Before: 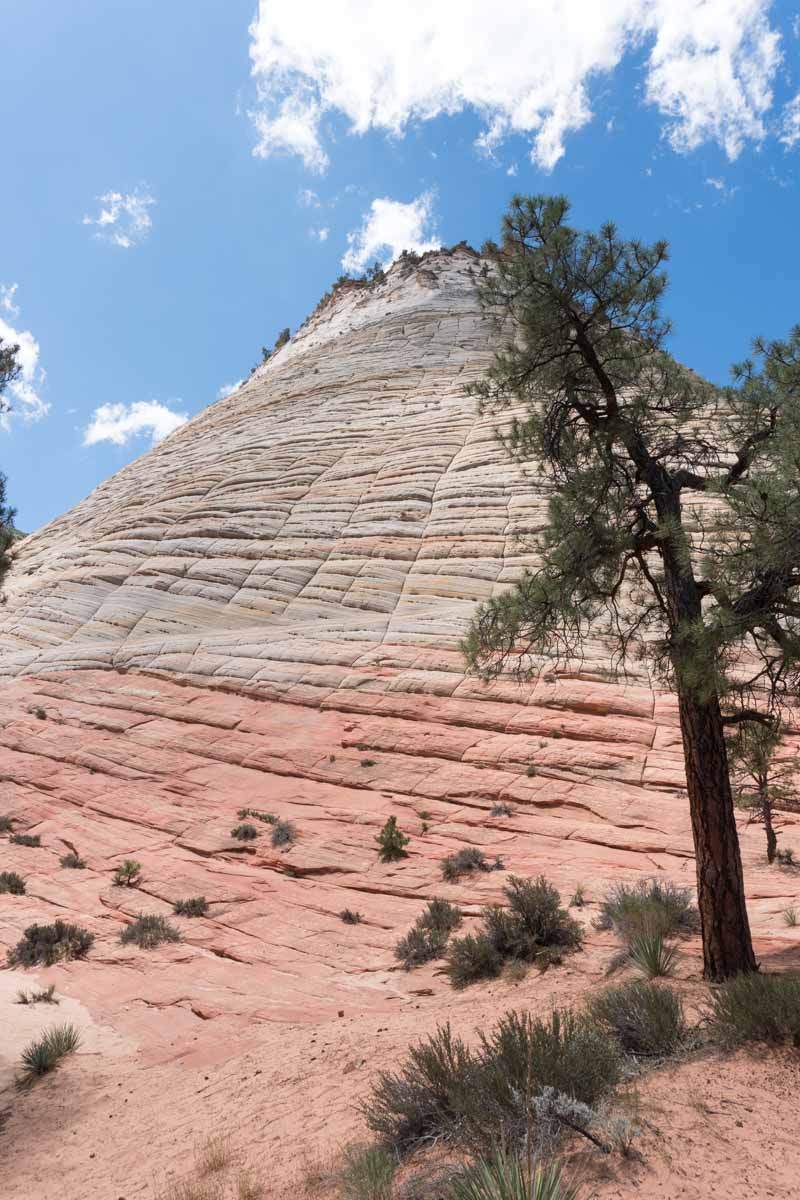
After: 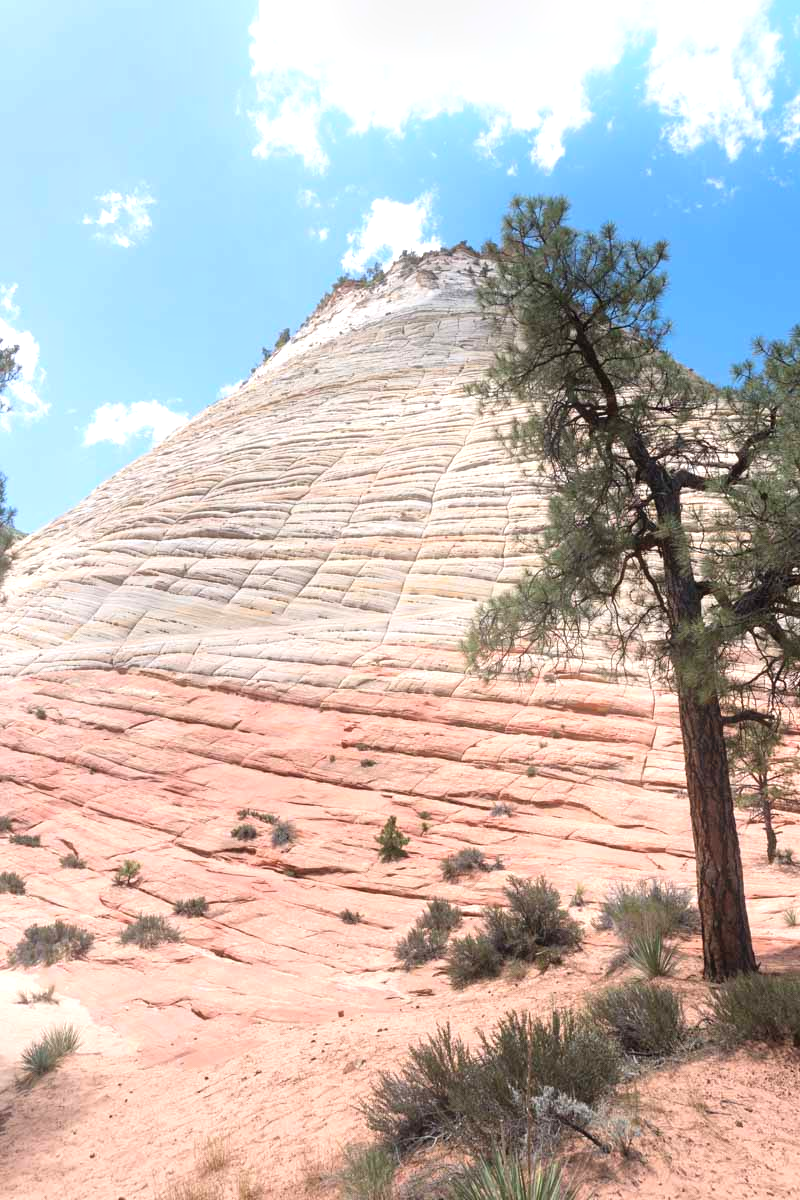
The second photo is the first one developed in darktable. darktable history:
exposure: exposure 0.669 EV, compensate highlight preservation false
bloom: size 13.65%, threshold 98.39%, strength 4.82%
